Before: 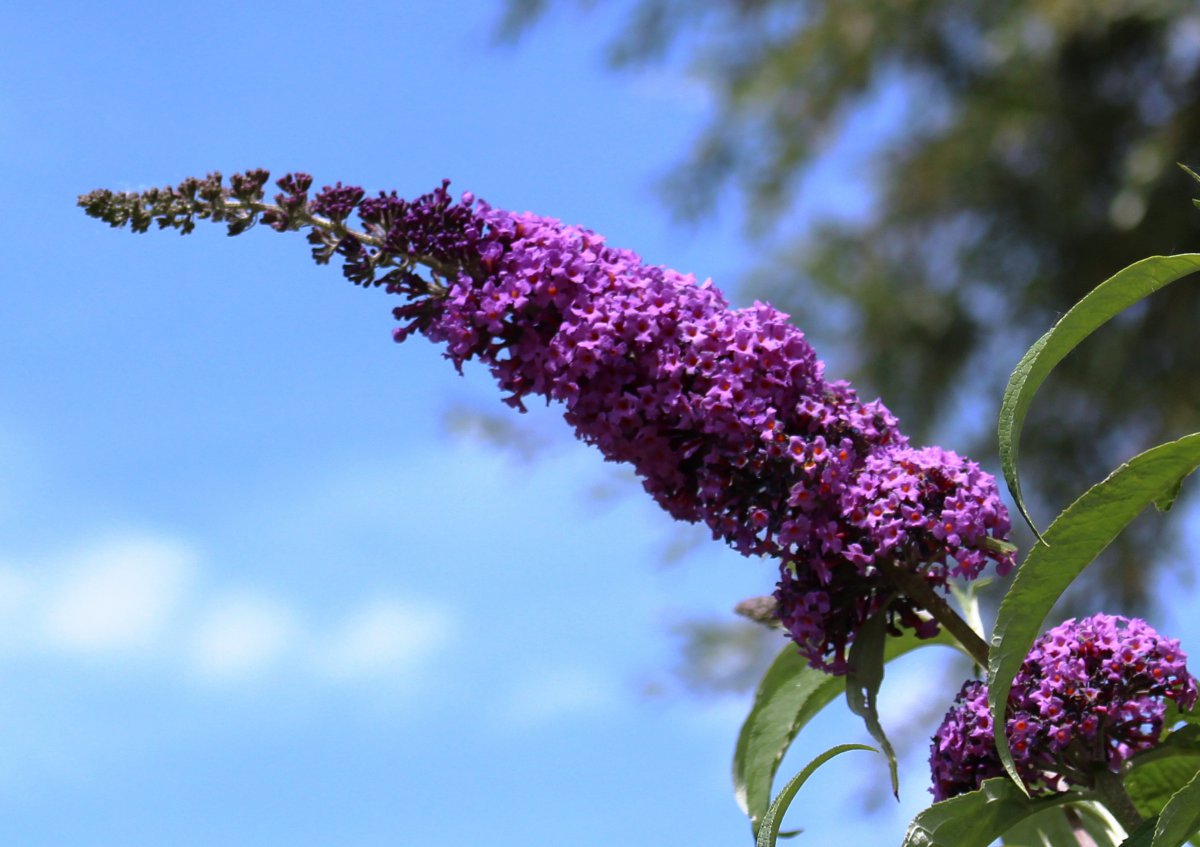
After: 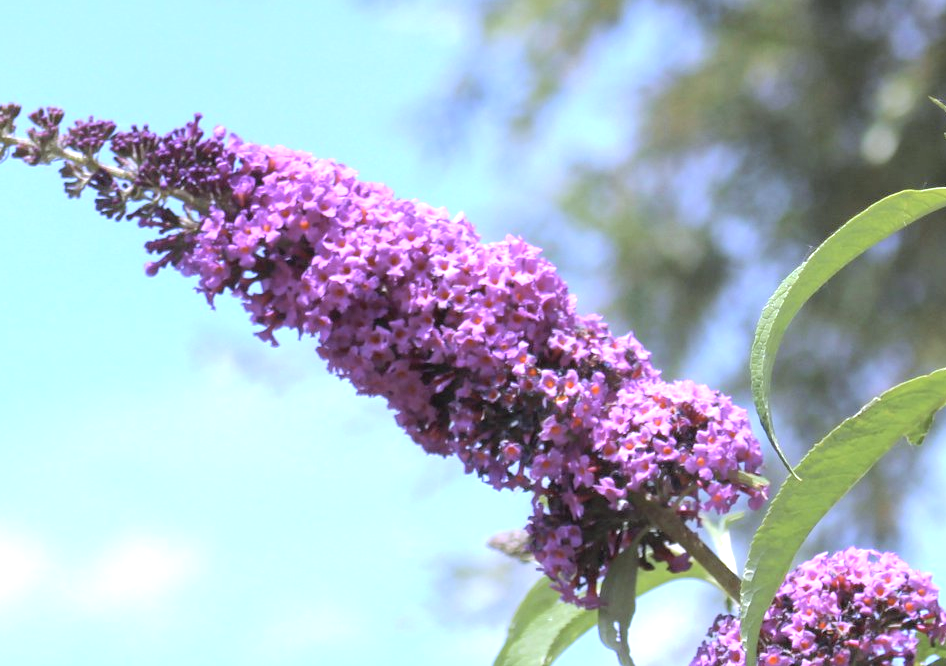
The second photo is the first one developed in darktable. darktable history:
crop and rotate: left 20.74%, top 7.912%, right 0.375%, bottom 13.378%
white balance: red 0.954, blue 1.079
exposure: black level correction 0, exposure 1.1 EV, compensate exposure bias true, compensate highlight preservation false
color contrast: green-magenta contrast 0.84, blue-yellow contrast 0.86
contrast brightness saturation: brightness 0.28
